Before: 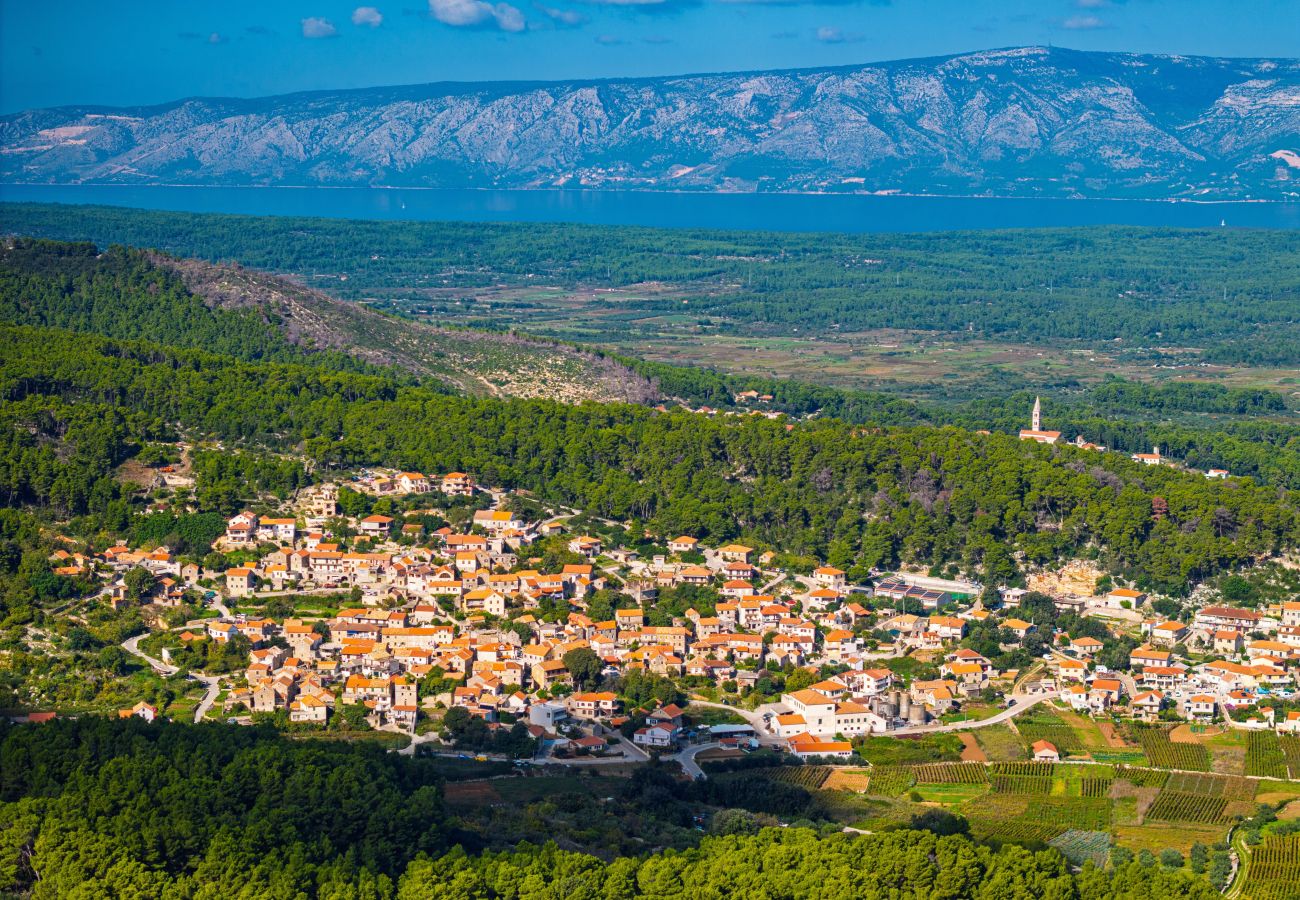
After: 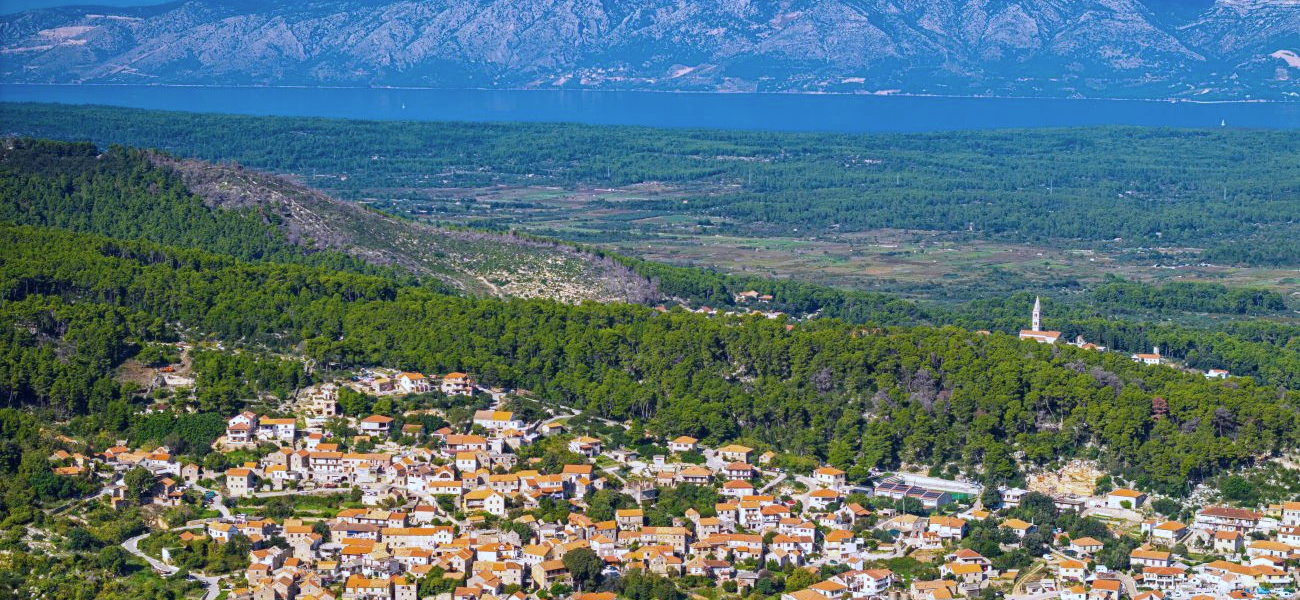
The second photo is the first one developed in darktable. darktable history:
contrast brightness saturation: saturation -0.1
crop: top 11.166%, bottom 22.168%
white balance: red 0.926, green 1.003, blue 1.133
